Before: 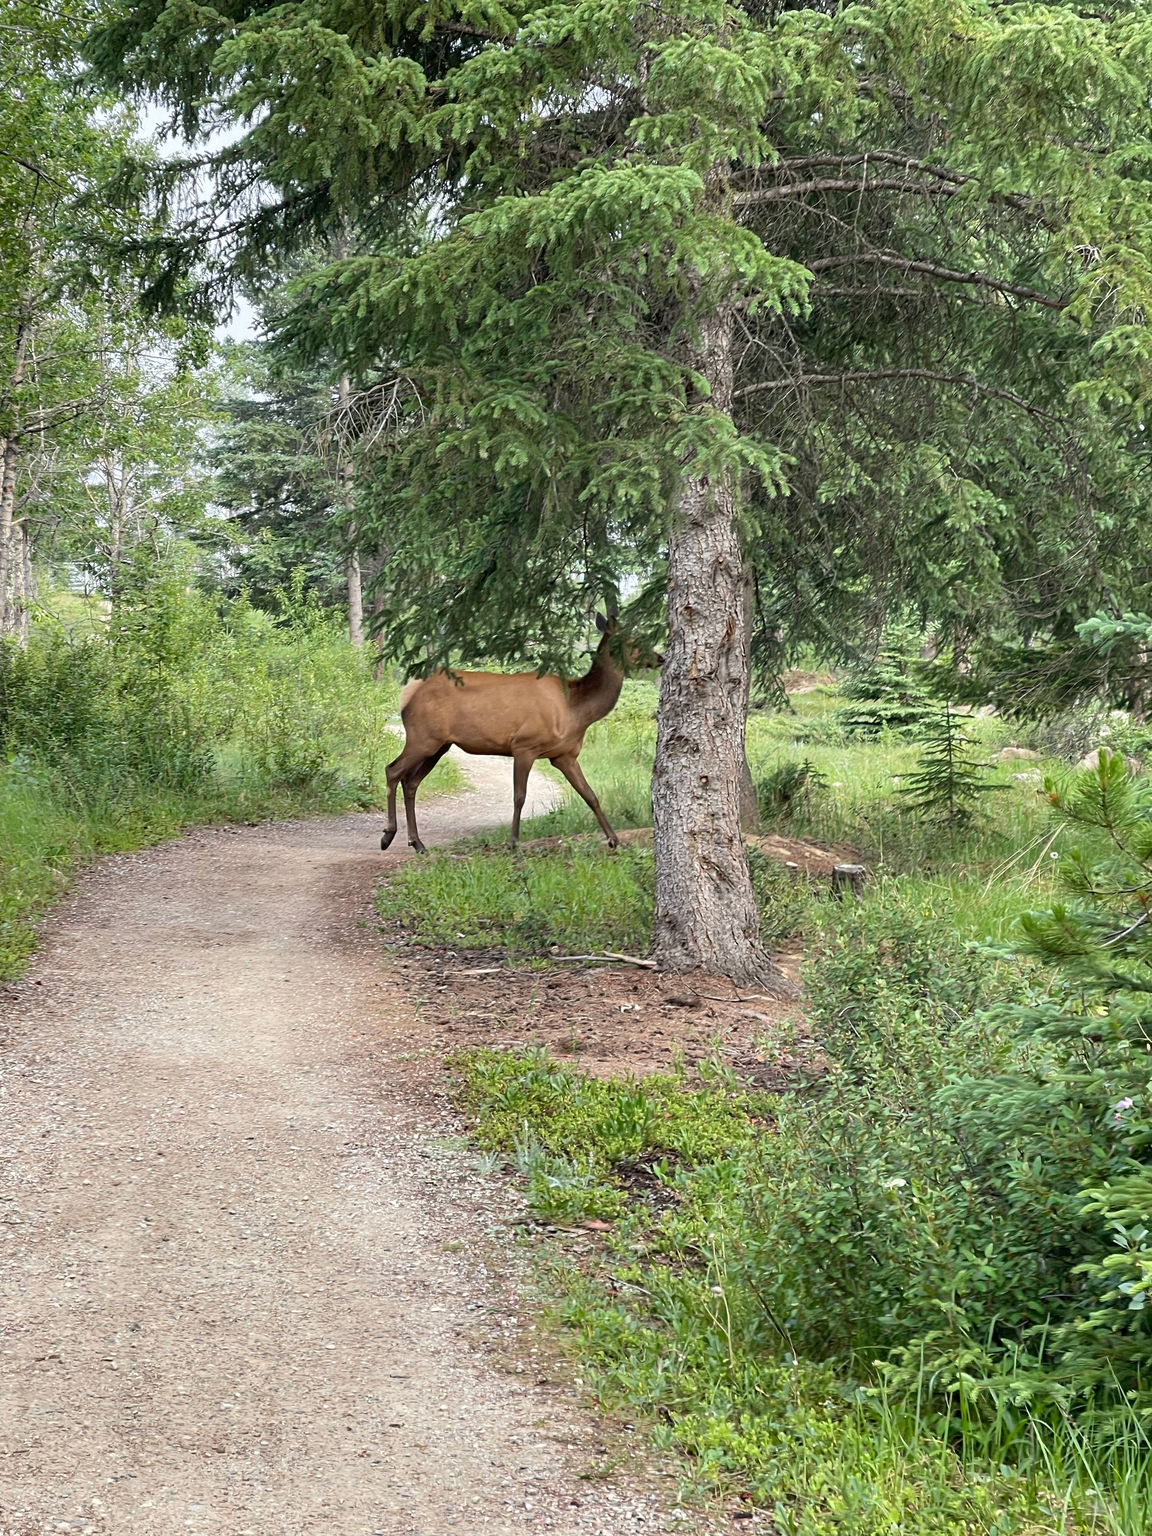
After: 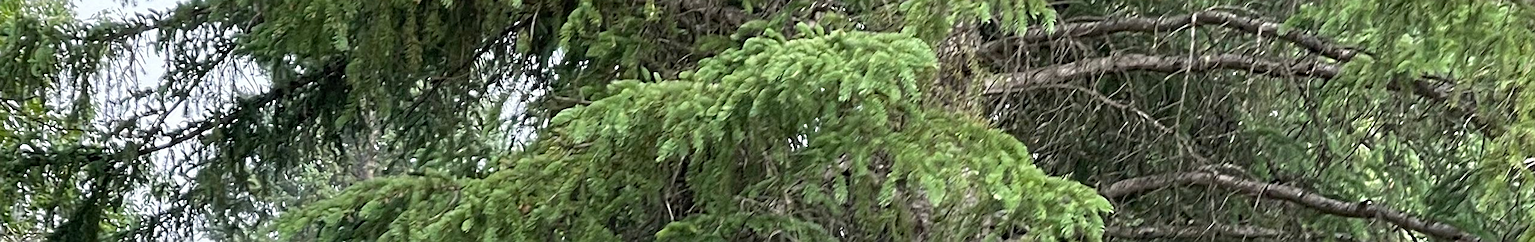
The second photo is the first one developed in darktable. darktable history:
sharpen: on, module defaults
crop and rotate: left 9.644%, top 9.491%, right 6.021%, bottom 80.509%
